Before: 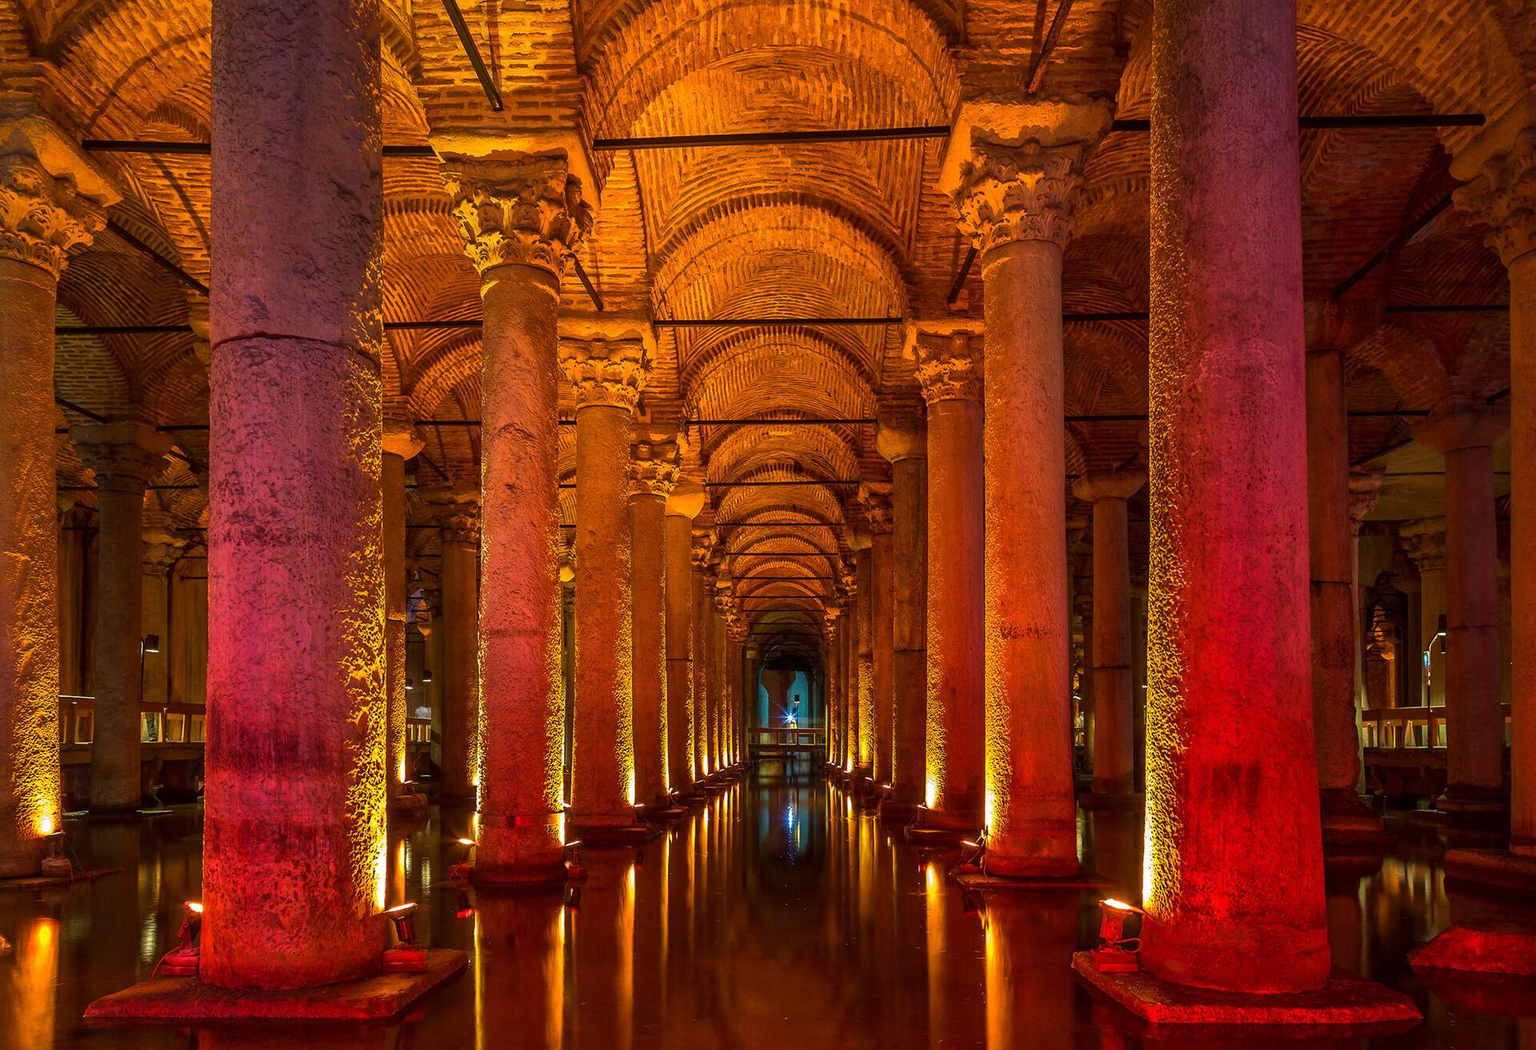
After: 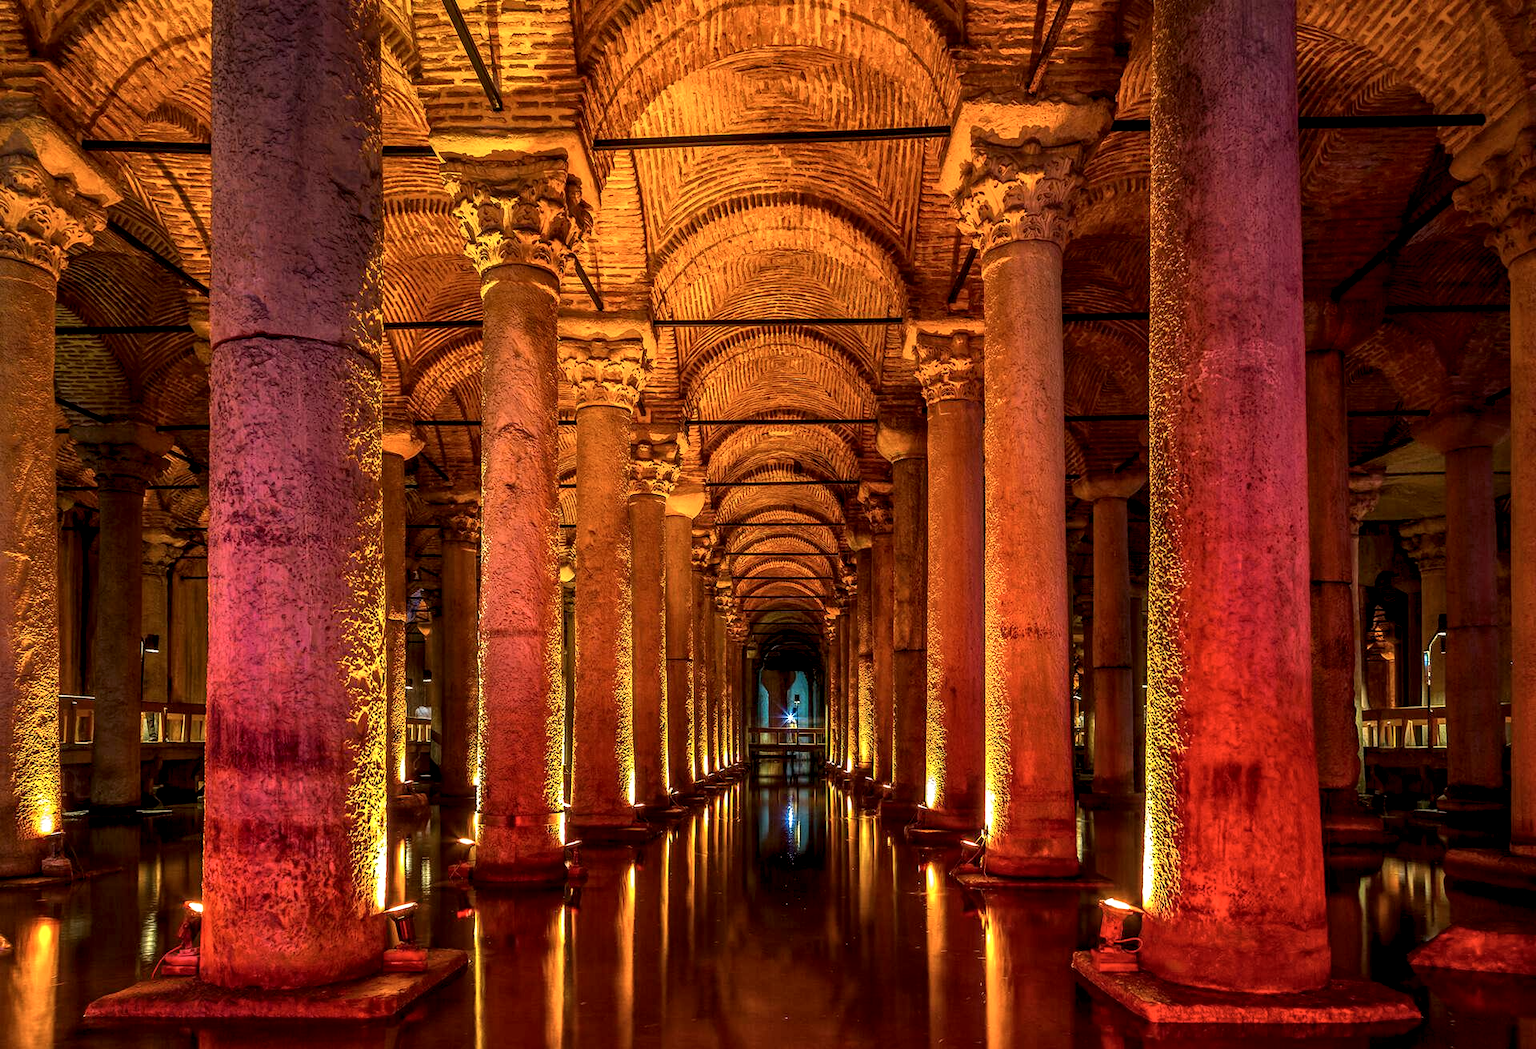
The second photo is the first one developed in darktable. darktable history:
local contrast: highlights 60%, shadows 60%, detail 160%
color balance: mode lift, gamma, gain (sRGB)
white balance: emerald 1
